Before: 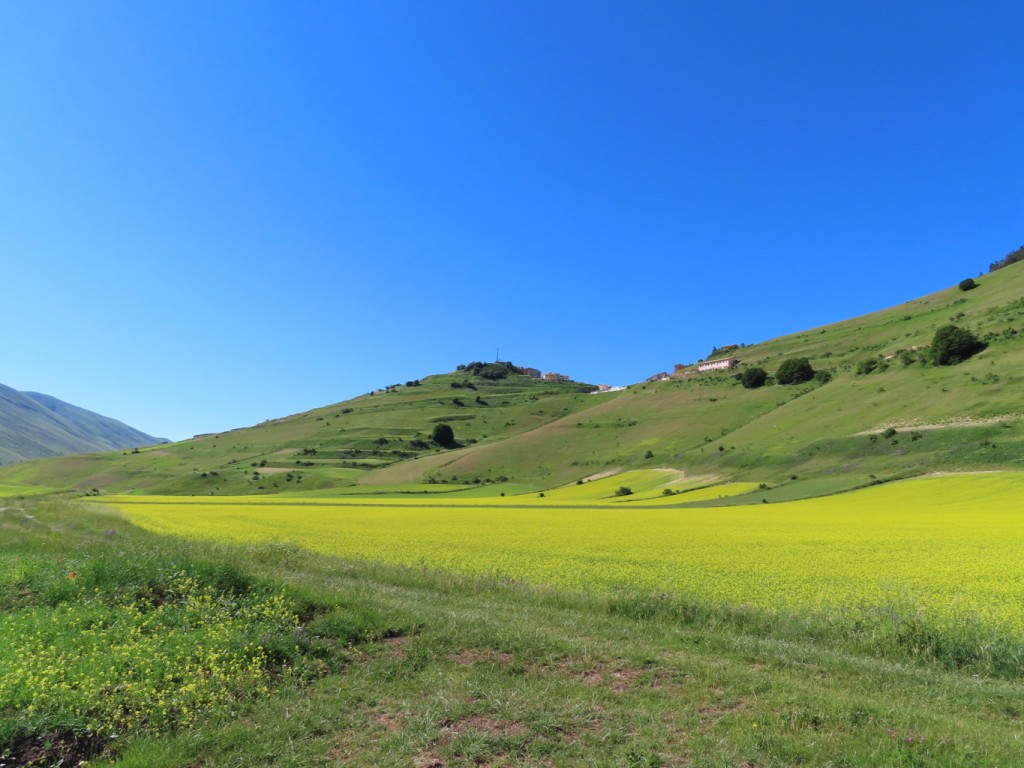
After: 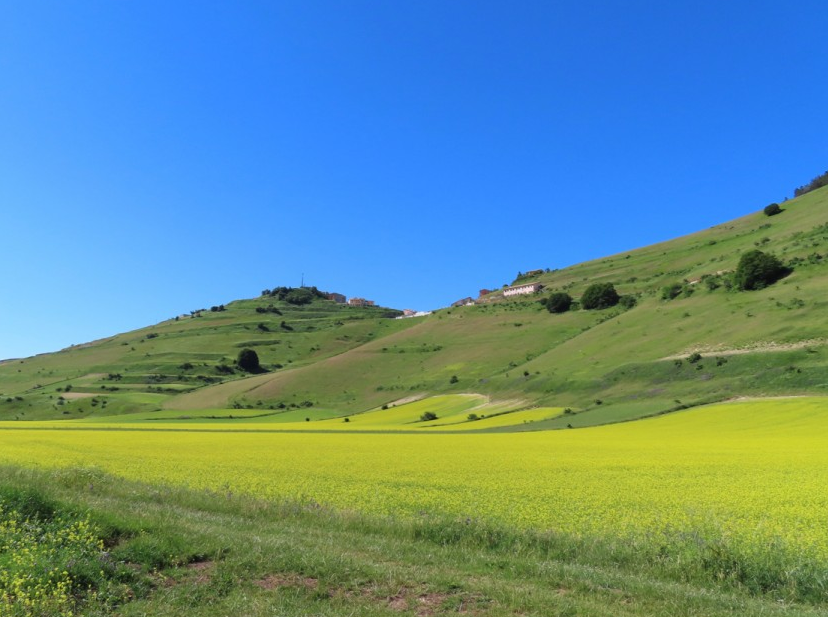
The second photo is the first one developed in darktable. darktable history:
crop: left 19.112%, top 9.814%, bottom 9.751%
